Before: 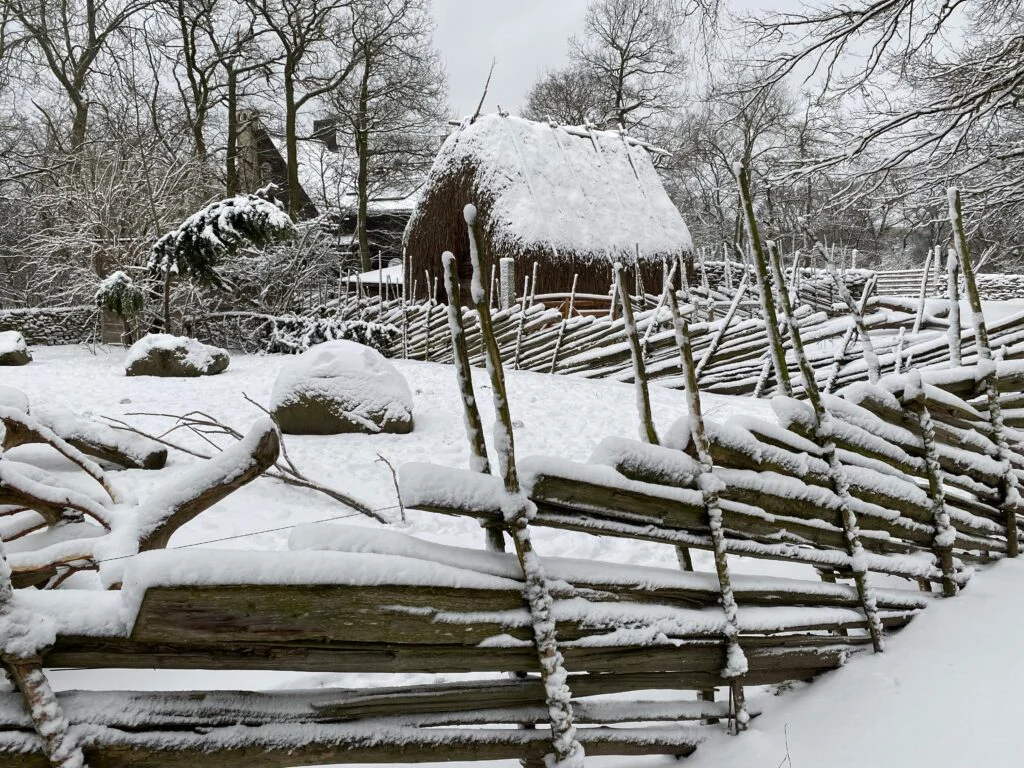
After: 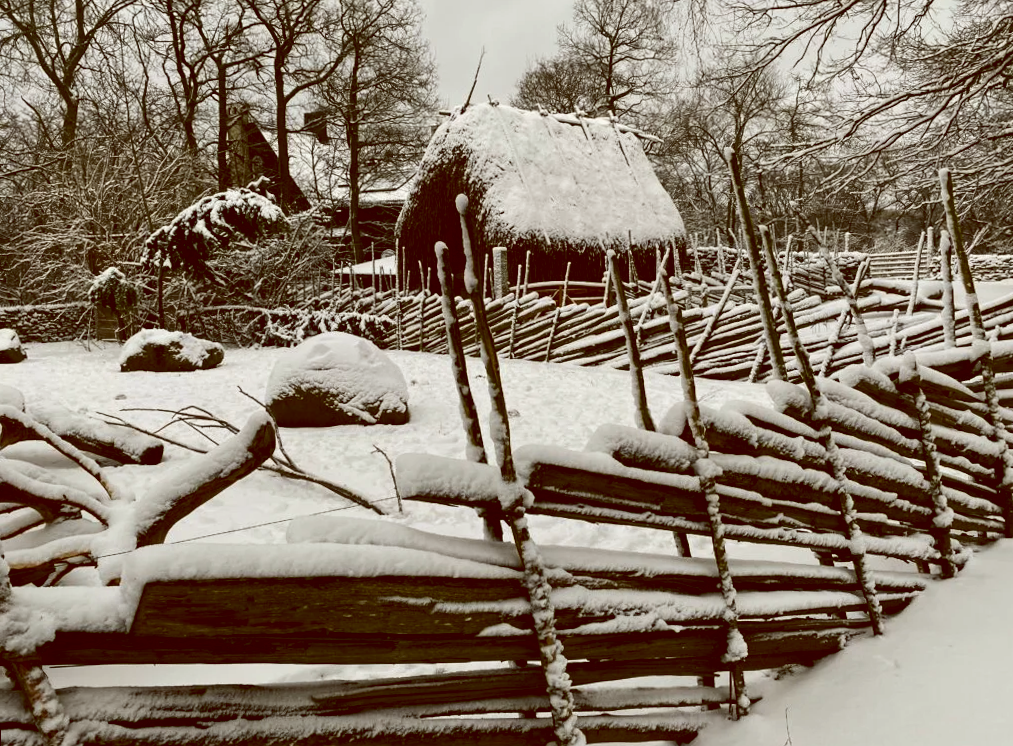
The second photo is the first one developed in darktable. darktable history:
white balance: red 1.029, blue 0.92
rotate and perspective: rotation -1°, crop left 0.011, crop right 0.989, crop top 0.025, crop bottom 0.975
color balance: lift [1, 1.011, 0.999, 0.989], gamma [1.109, 1.045, 1.039, 0.955], gain [0.917, 0.936, 0.952, 1.064], contrast 2.32%, contrast fulcrum 19%, output saturation 101%
contrast brightness saturation: contrast 0.13, brightness -0.24, saturation 0.14
